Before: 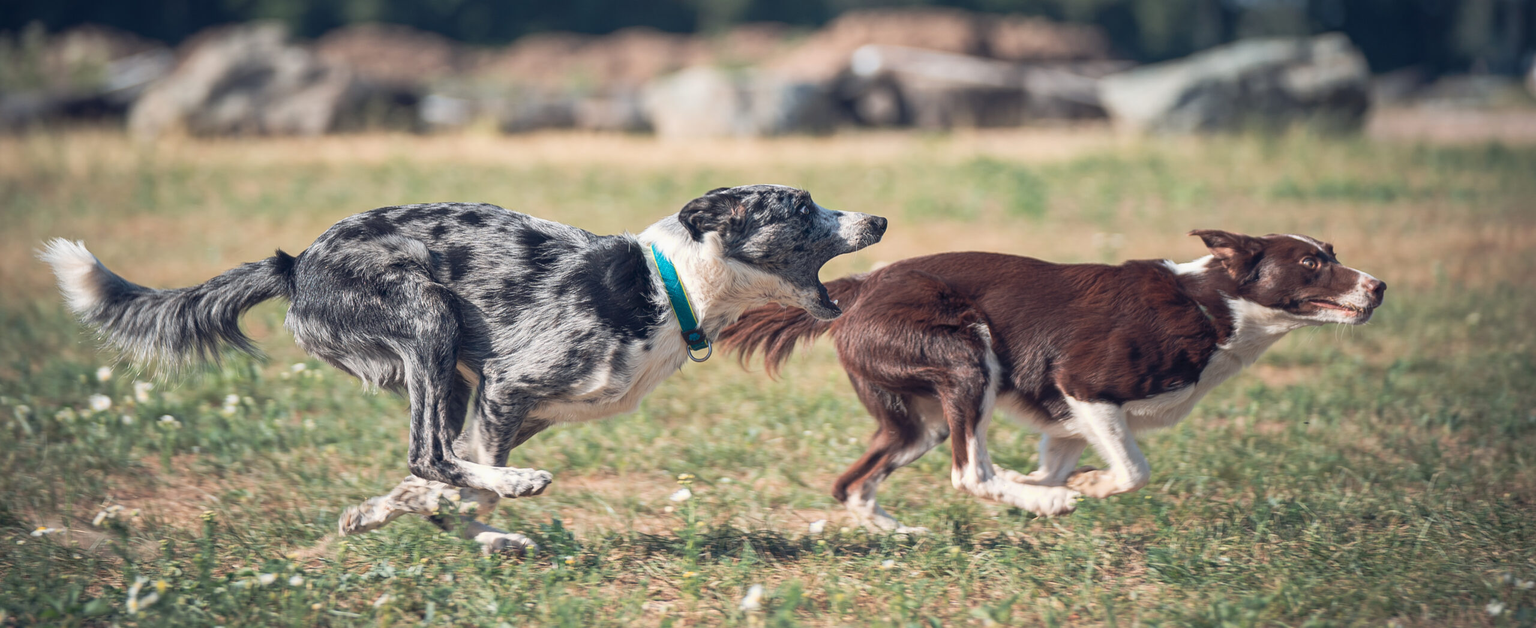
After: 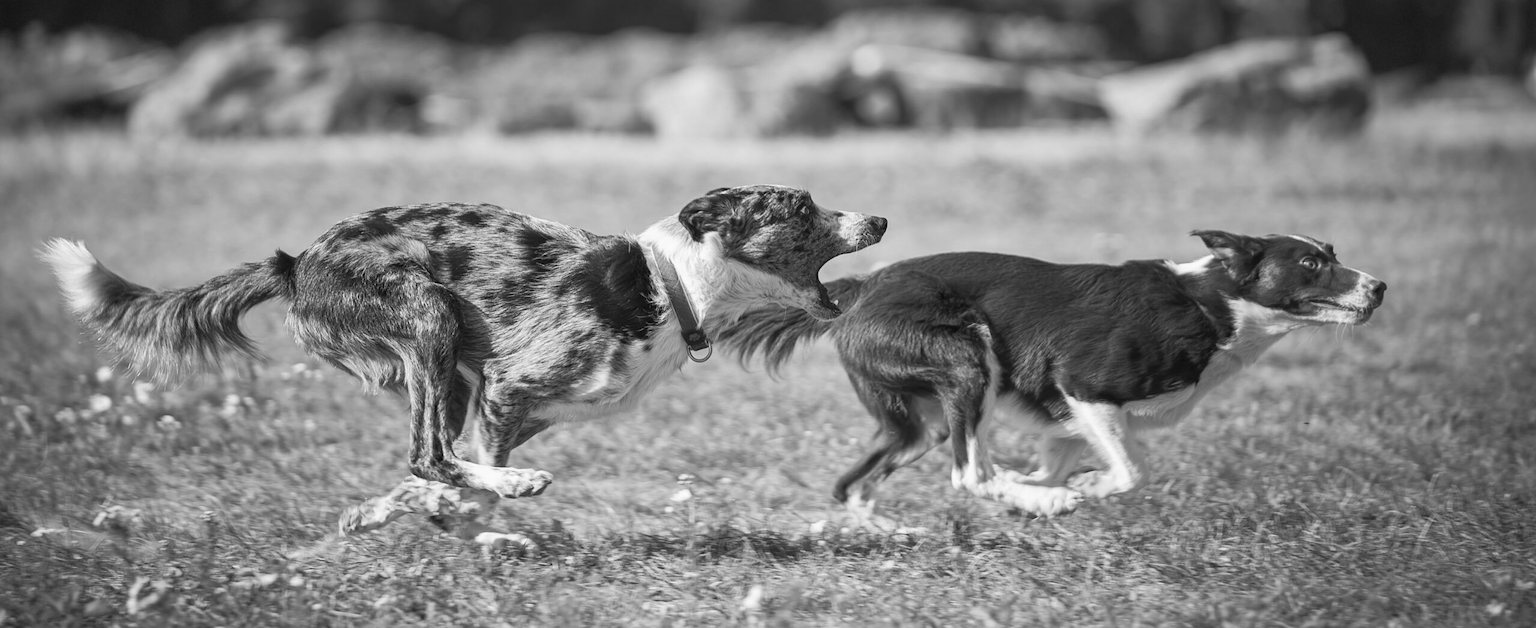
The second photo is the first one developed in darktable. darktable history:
white balance: red 1, blue 1
monochrome: on, module defaults
vignetting: fall-off start 85%, fall-off radius 80%, brightness -0.182, saturation -0.3, width/height ratio 1.219, dithering 8-bit output, unbound false
